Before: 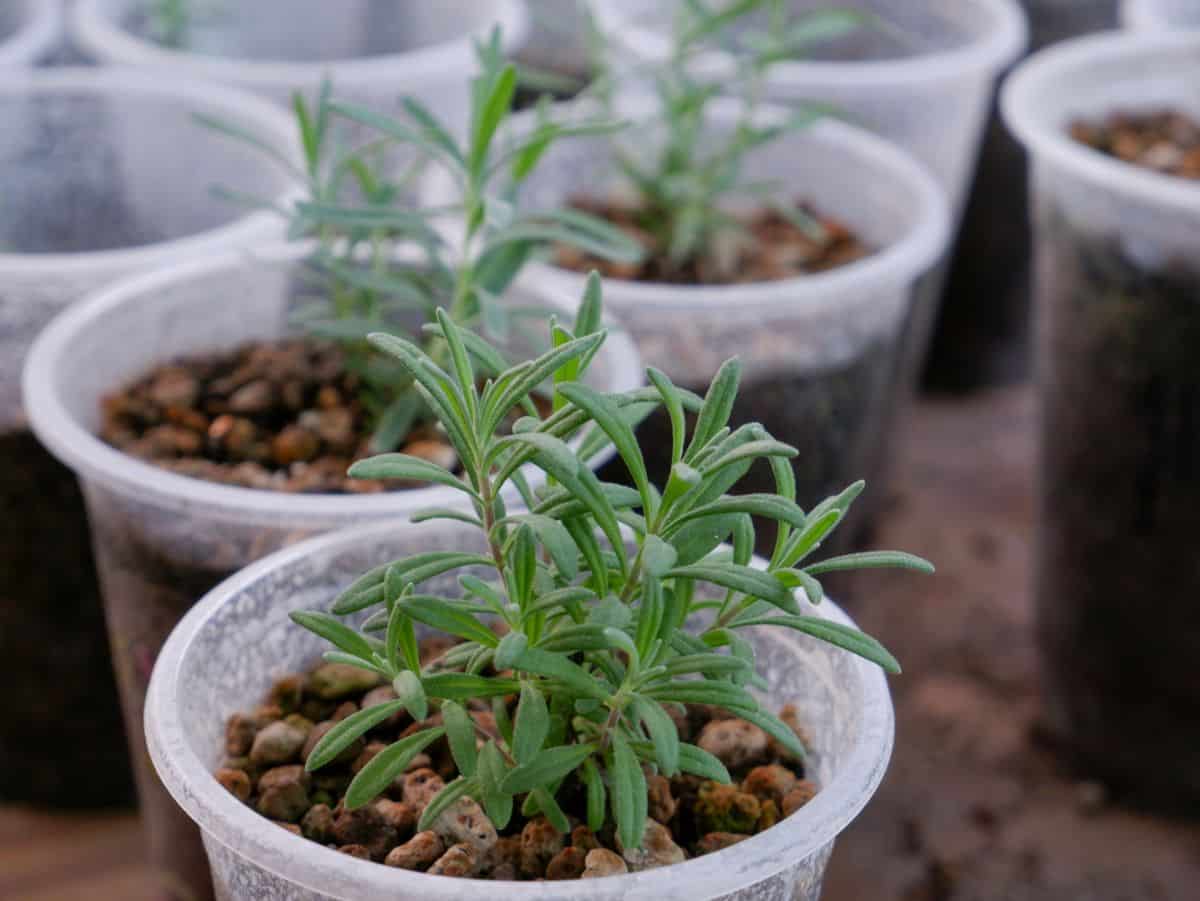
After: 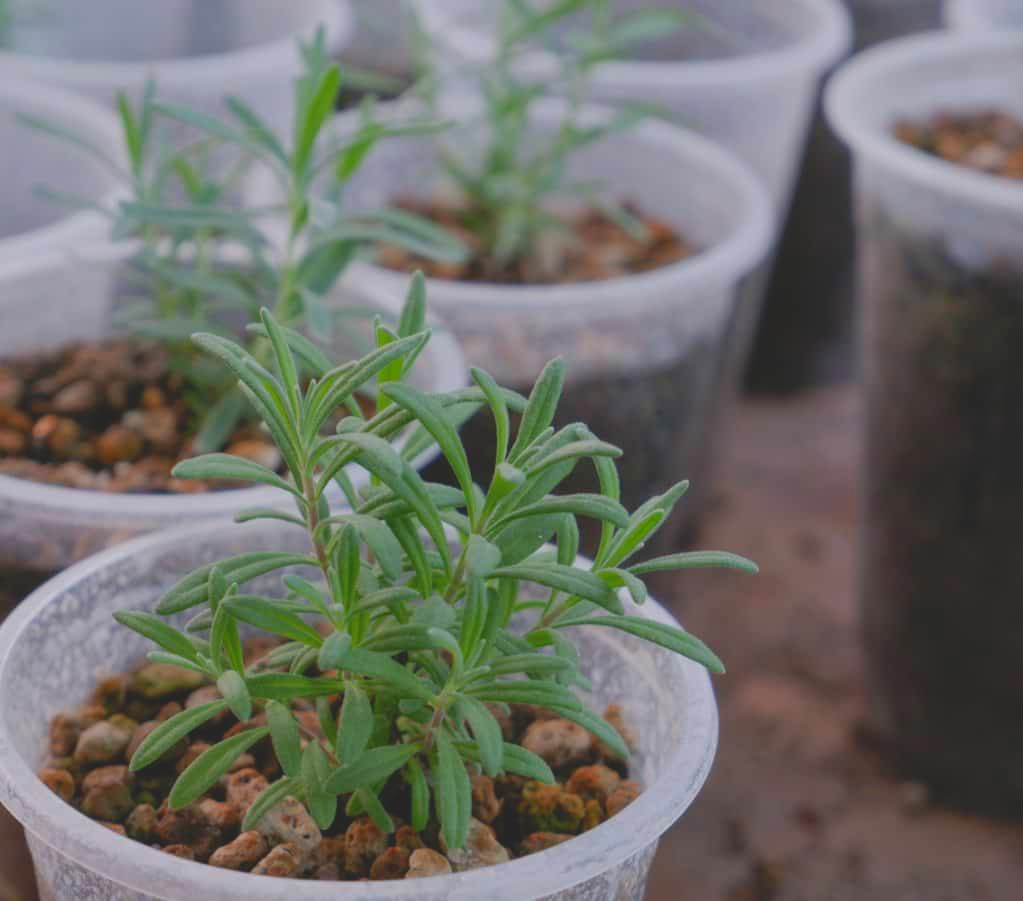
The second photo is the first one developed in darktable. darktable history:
crop and rotate: left 14.741%
contrast brightness saturation: contrast -0.29
